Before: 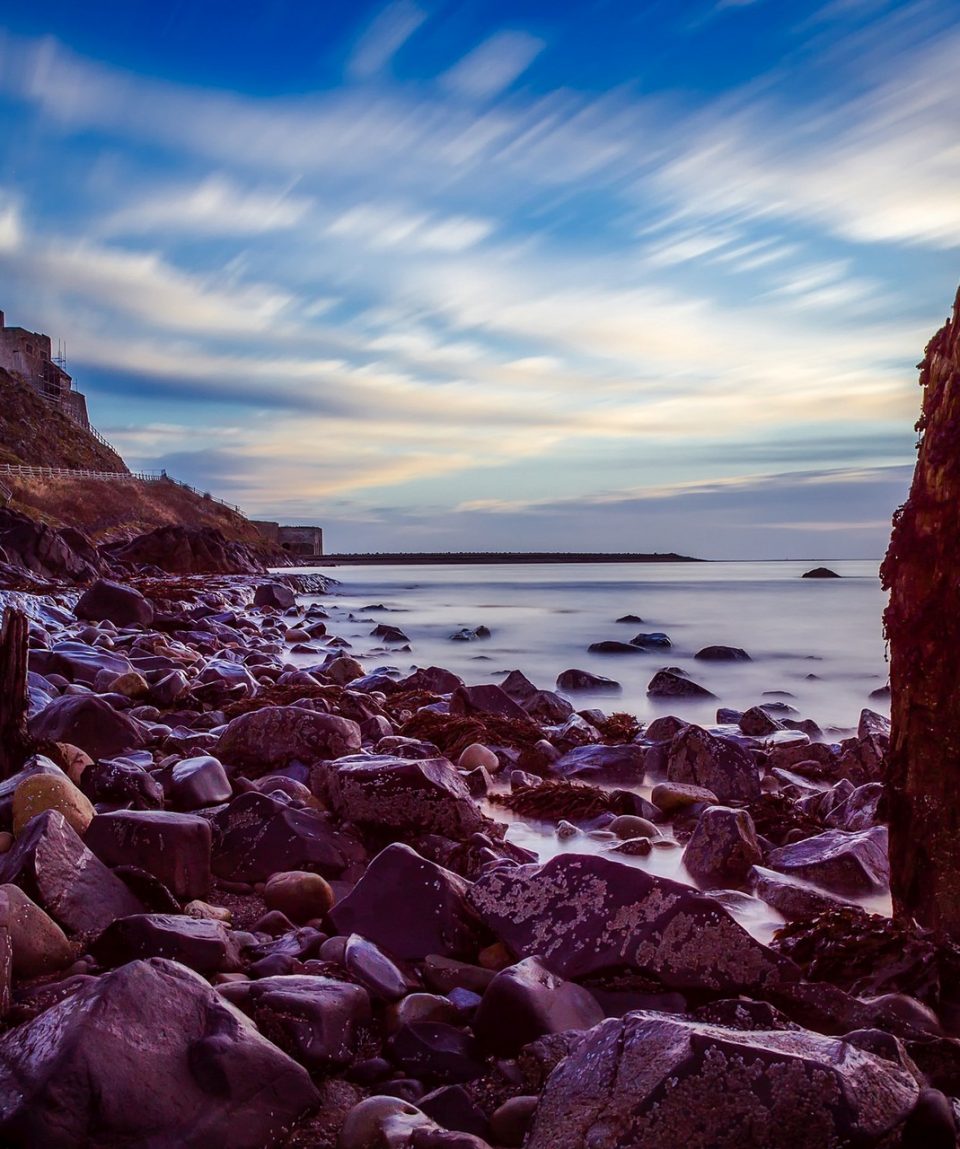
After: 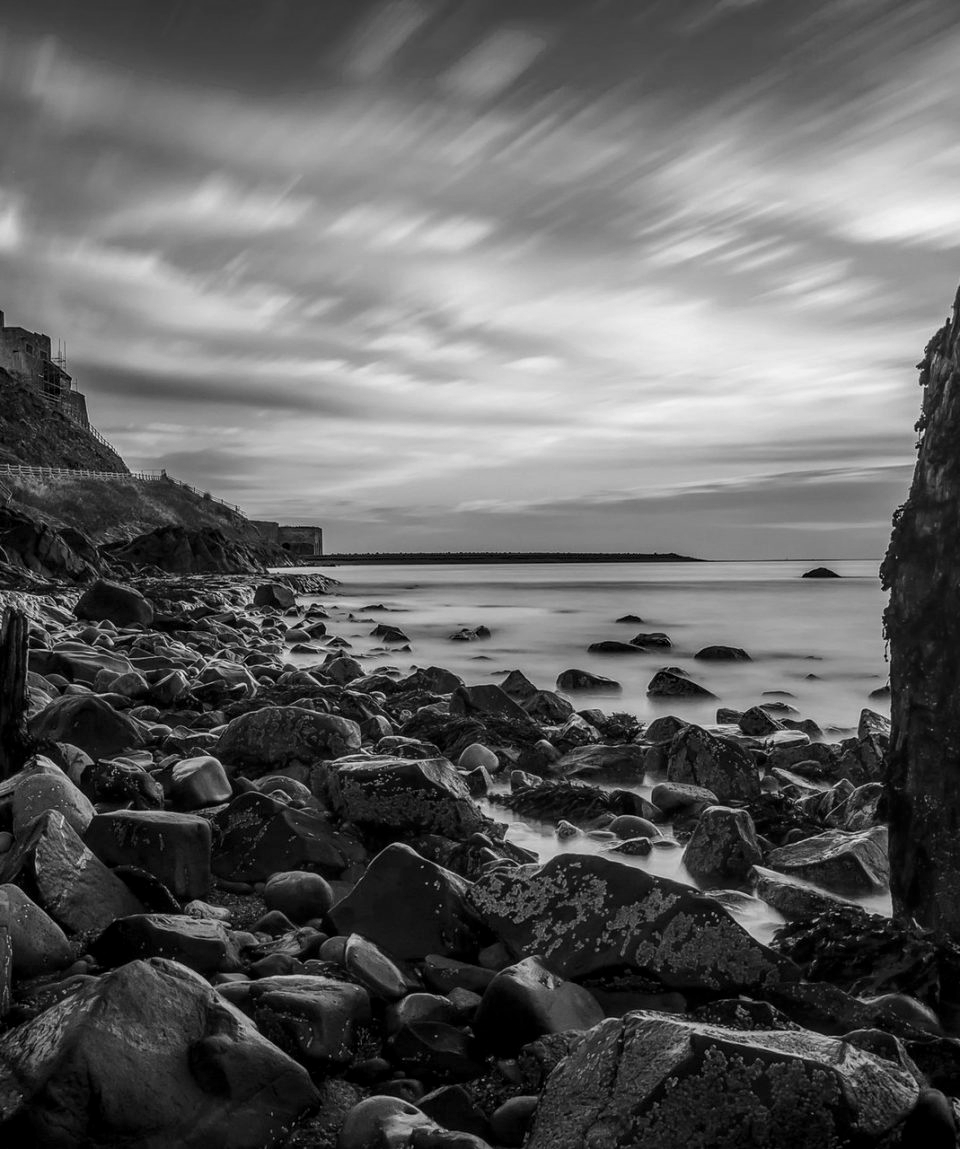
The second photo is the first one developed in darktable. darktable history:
local contrast: on, module defaults
monochrome: a 30.25, b 92.03
contrast brightness saturation: saturation -0.05
